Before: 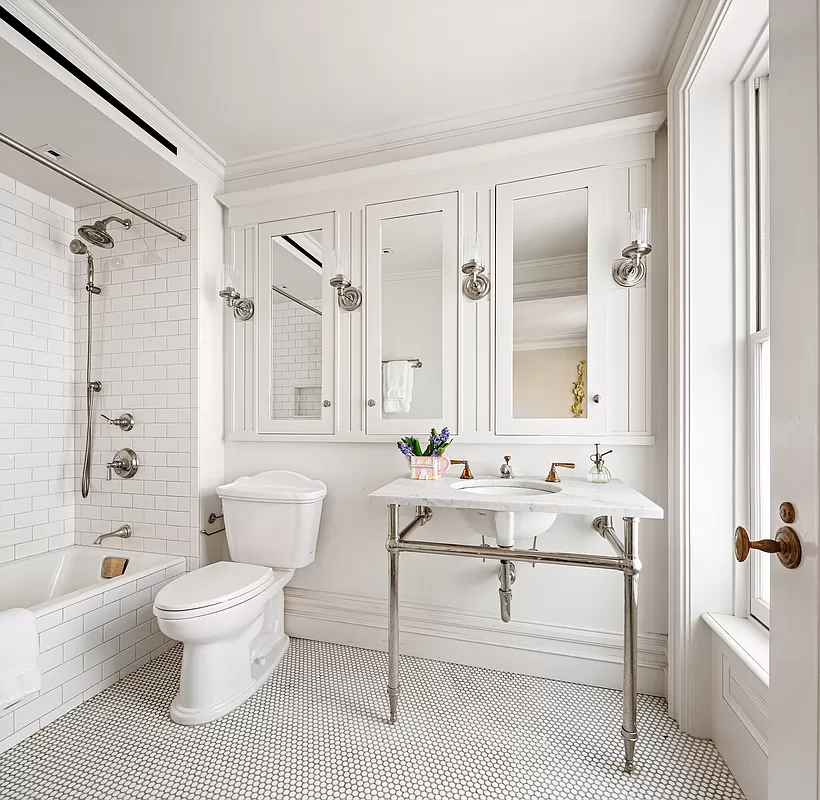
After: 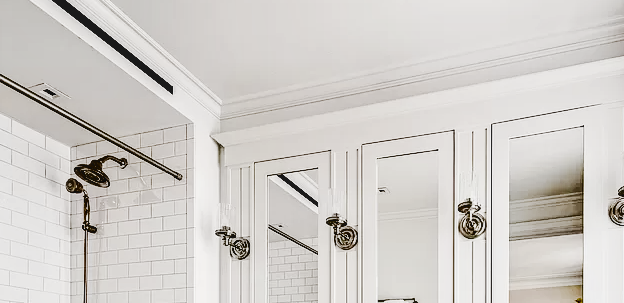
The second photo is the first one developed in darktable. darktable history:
crop: left 0.557%, top 7.648%, right 23.192%, bottom 54.402%
tone curve: curves: ch0 [(0, 0) (0.003, 0.06) (0.011, 0.059) (0.025, 0.065) (0.044, 0.076) (0.069, 0.088) (0.1, 0.102) (0.136, 0.116) (0.177, 0.137) (0.224, 0.169) (0.277, 0.214) (0.335, 0.271) (0.399, 0.356) (0.468, 0.459) (0.543, 0.579) (0.623, 0.705) (0.709, 0.823) (0.801, 0.918) (0.898, 0.963) (1, 1)], preserve colors none
filmic rgb: black relative exposure -5.12 EV, white relative exposure 4 EV, threshold 3.04 EV, hardness 2.88, contrast 1.298, highlights saturation mix -9.31%, enable highlight reconstruction true
local contrast: on, module defaults
shadows and highlights: shadows 24.44, highlights -78.23, soften with gaussian
contrast brightness saturation: contrast 0.054, brightness 0.06, saturation 0.013
exposure: exposure 0.731 EV, compensate exposure bias true, compensate highlight preservation false
